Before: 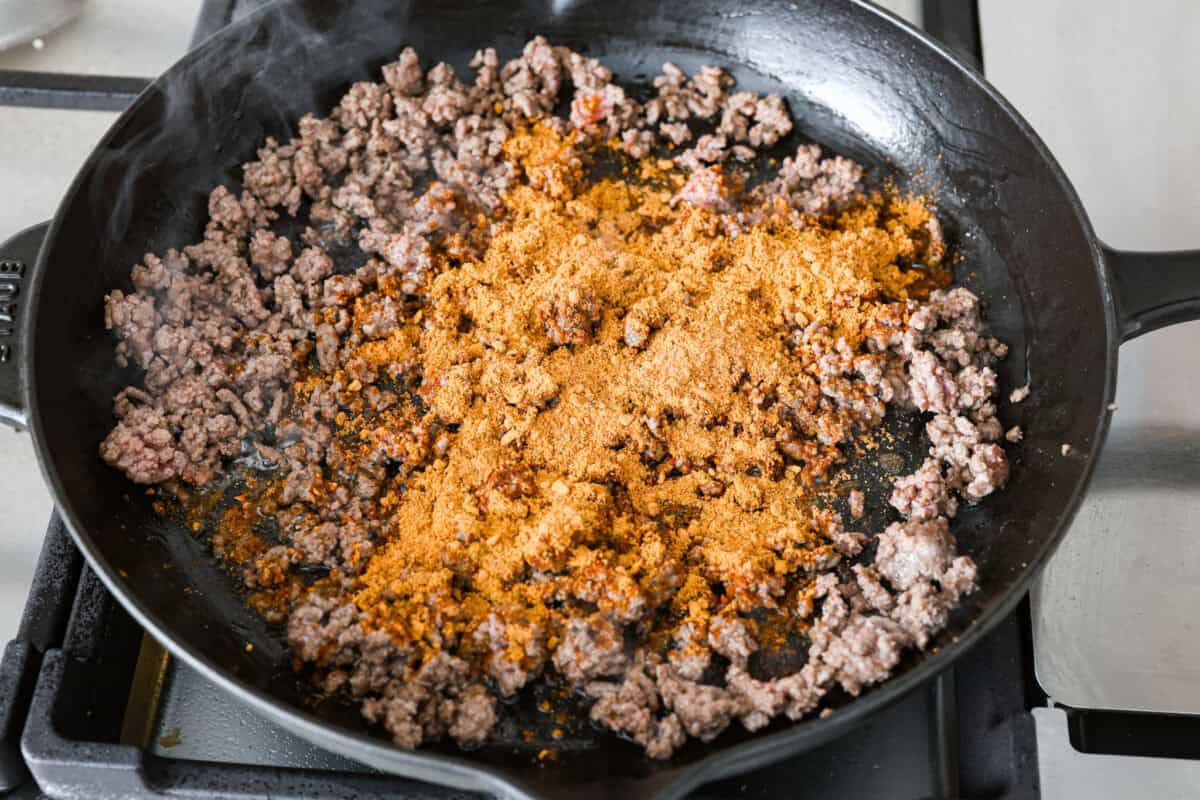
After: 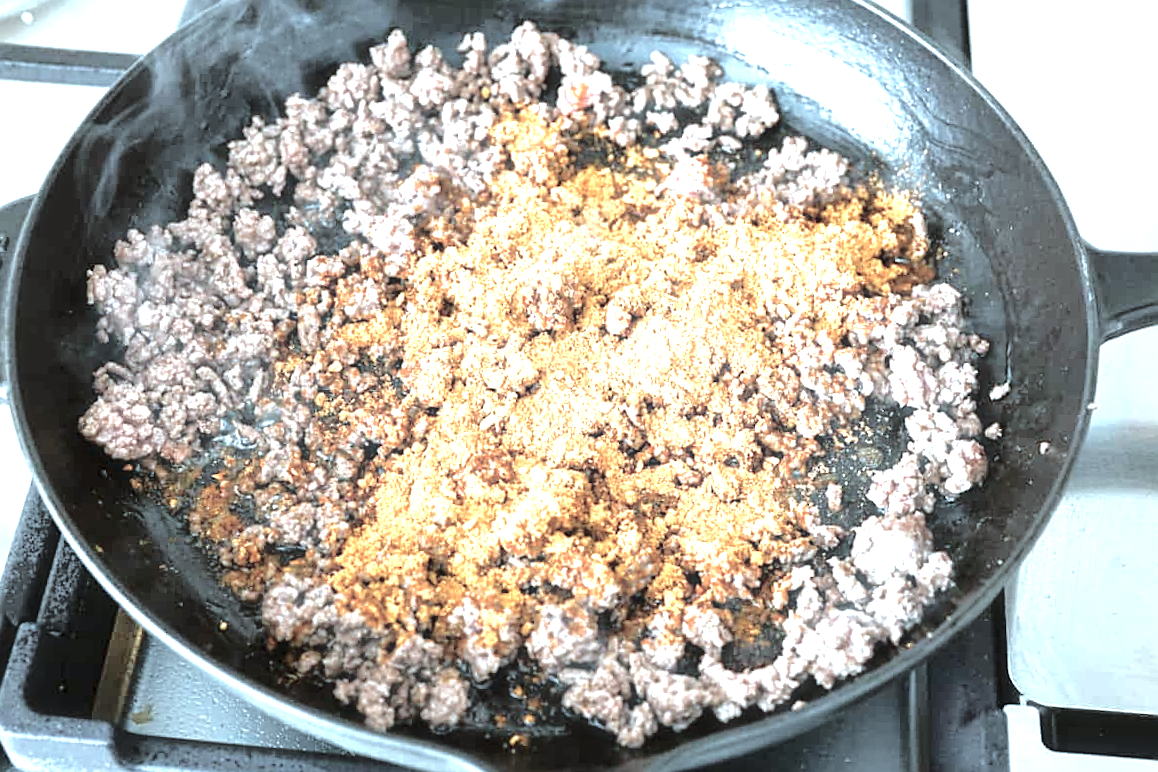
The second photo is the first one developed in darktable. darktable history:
sharpen: on, module defaults
haze removal: strength -0.111, compatibility mode true, adaptive false
tone curve: curves: ch0 [(0, 0) (0.003, 0.004) (0.011, 0.01) (0.025, 0.025) (0.044, 0.042) (0.069, 0.064) (0.1, 0.093) (0.136, 0.13) (0.177, 0.182) (0.224, 0.241) (0.277, 0.322) (0.335, 0.409) (0.399, 0.482) (0.468, 0.551) (0.543, 0.606) (0.623, 0.672) (0.709, 0.73) (0.801, 0.81) (0.898, 0.885) (1, 1)], color space Lab, independent channels, preserve colors none
exposure: black level correction 0, exposure 1.446 EV, compensate highlight preservation false
crop and rotate: angle -1.39°
color correction: highlights a* -13.08, highlights b* -17.57, saturation 0.703
